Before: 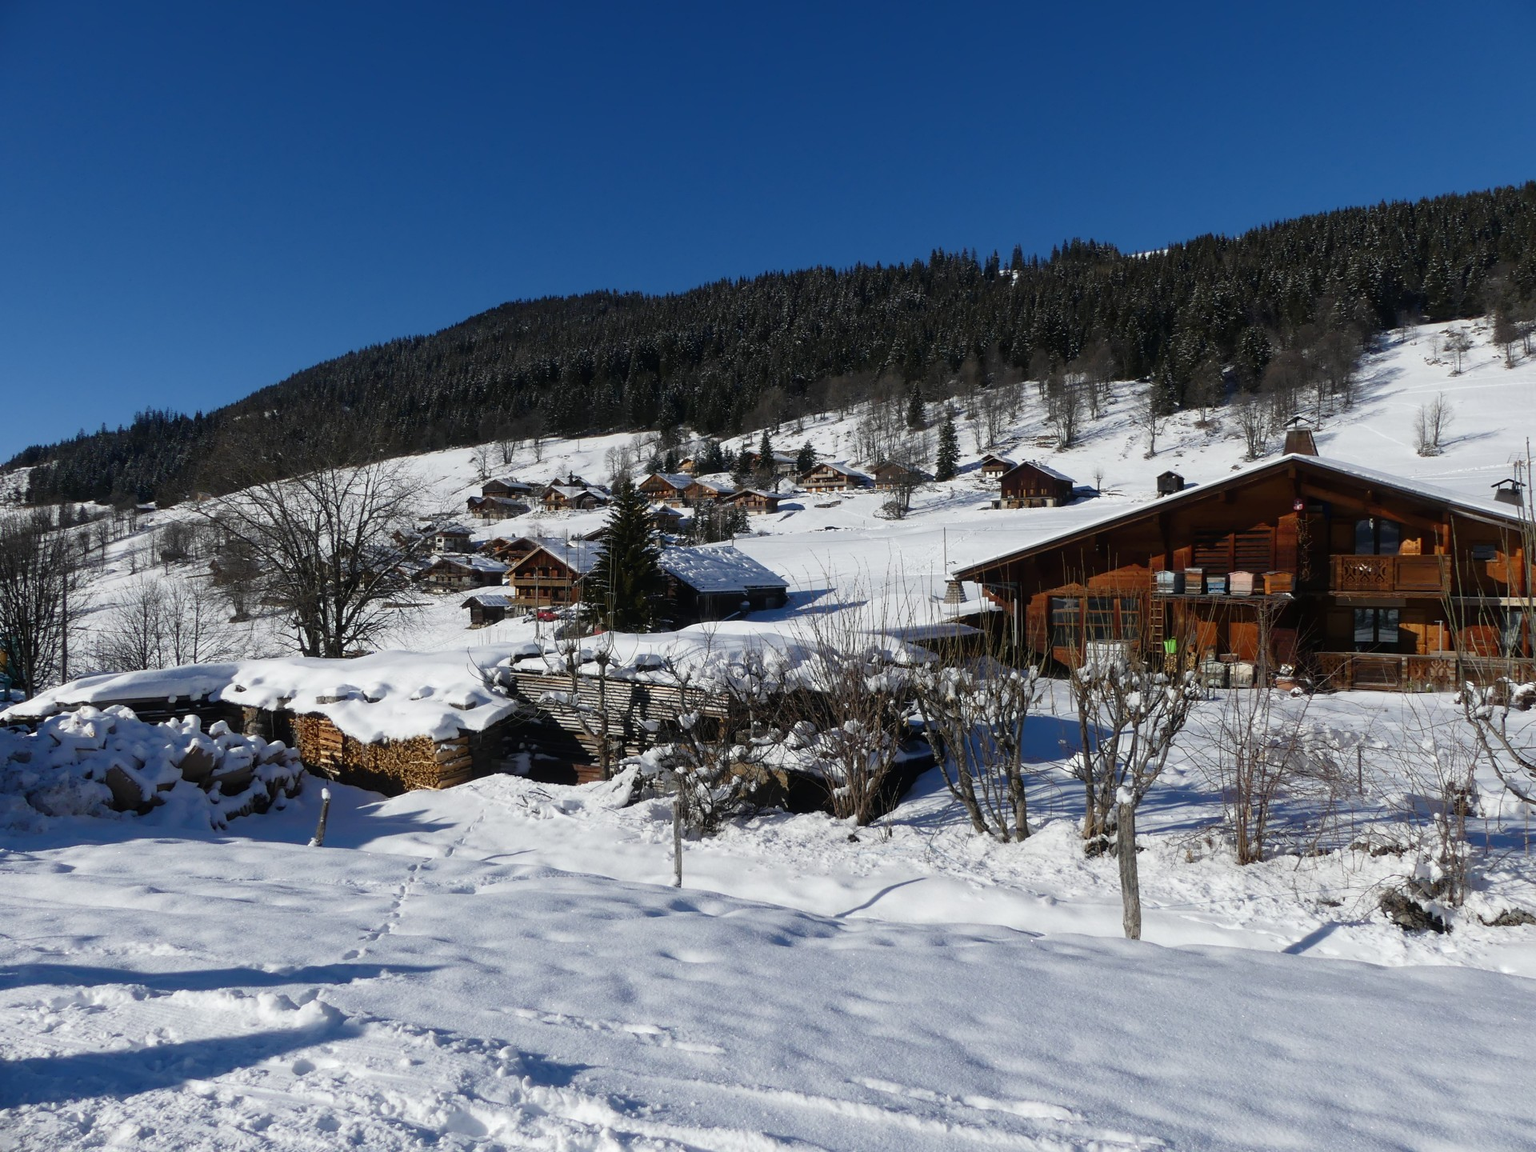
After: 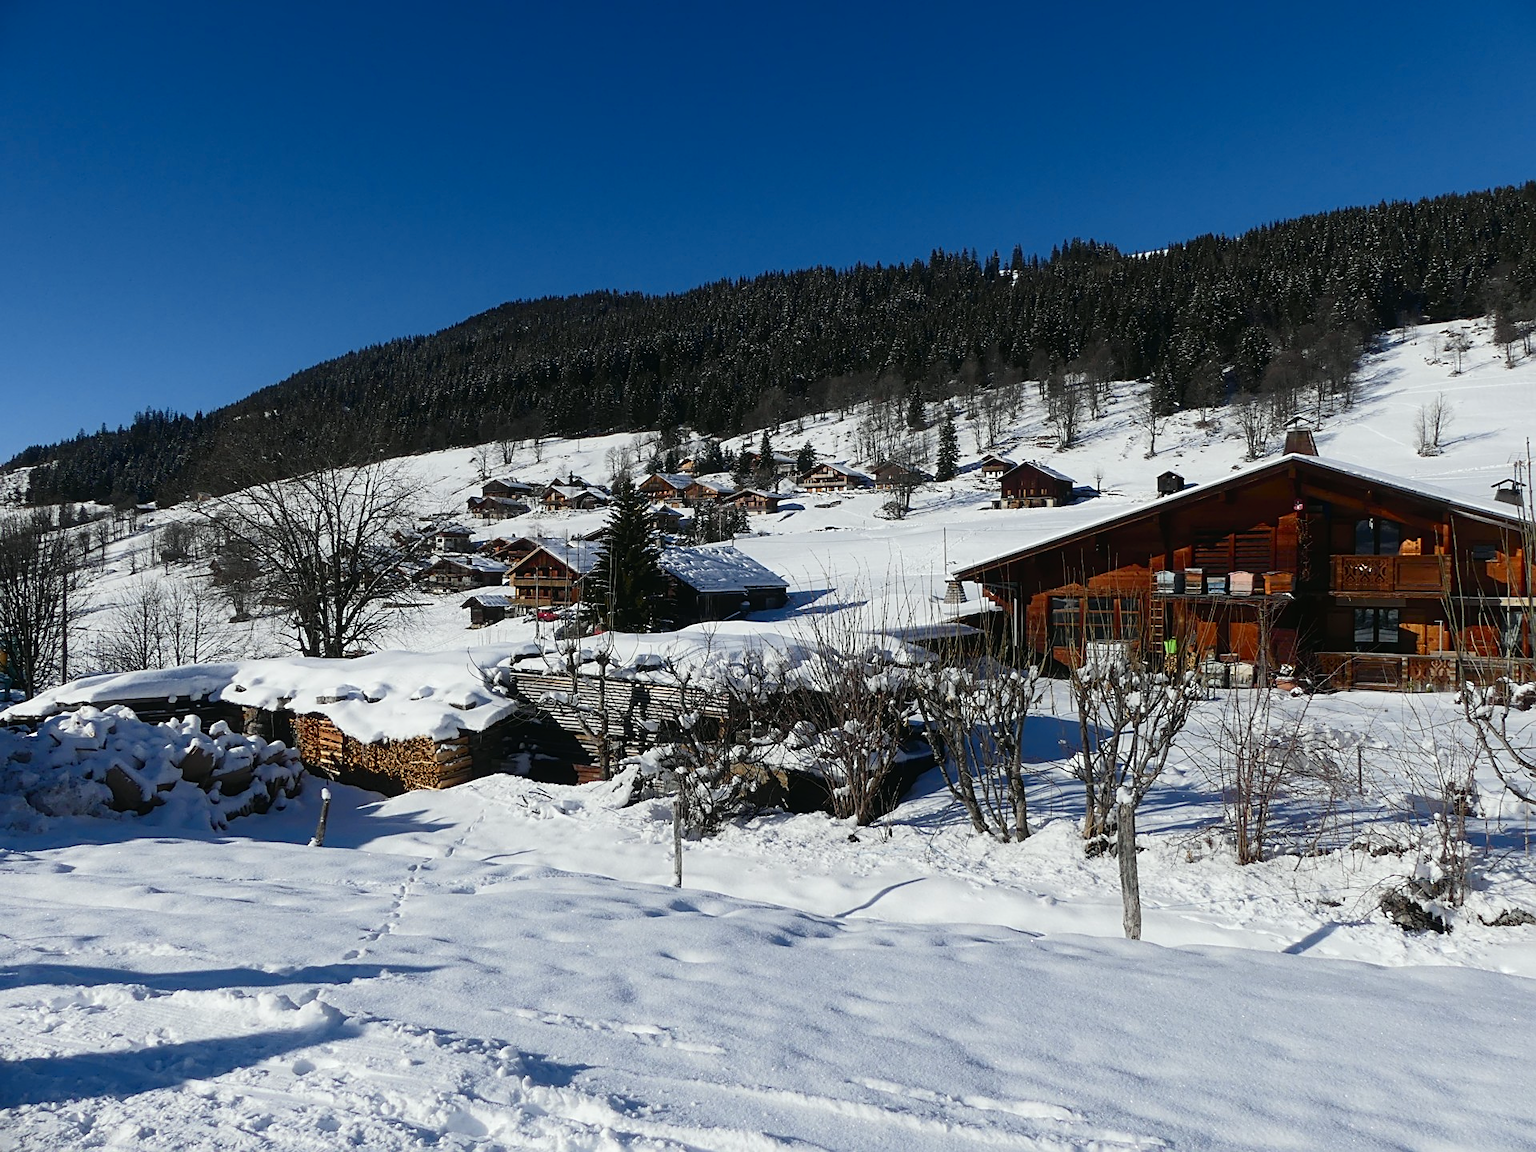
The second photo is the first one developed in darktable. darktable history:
tone curve: curves: ch0 [(0, 0.01) (0.037, 0.032) (0.131, 0.108) (0.275, 0.256) (0.483, 0.512) (0.61, 0.665) (0.696, 0.742) (0.792, 0.819) (0.911, 0.925) (0.997, 0.995)]; ch1 [(0, 0) (0.301, 0.3) (0.423, 0.421) (0.492, 0.488) (0.507, 0.503) (0.53, 0.532) (0.573, 0.586) (0.683, 0.702) (0.746, 0.77) (1, 1)]; ch2 [(0, 0) (0.246, 0.233) (0.36, 0.352) (0.415, 0.415) (0.485, 0.487) (0.502, 0.504) (0.525, 0.518) (0.539, 0.539) (0.587, 0.594) (0.636, 0.652) (0.711, 0.729) (0.845, 0.855) (0.998, 0.977)], color space Lab, independent channels, preserve colors none
sharpen: on, module defaults
contrast equalizer: y [[0.5, 0.5, 0.468, 0.5, 0.5, 0.5], [0.5 ×6], [0.5 ×6], [0 ×6], [0 ×6]]
